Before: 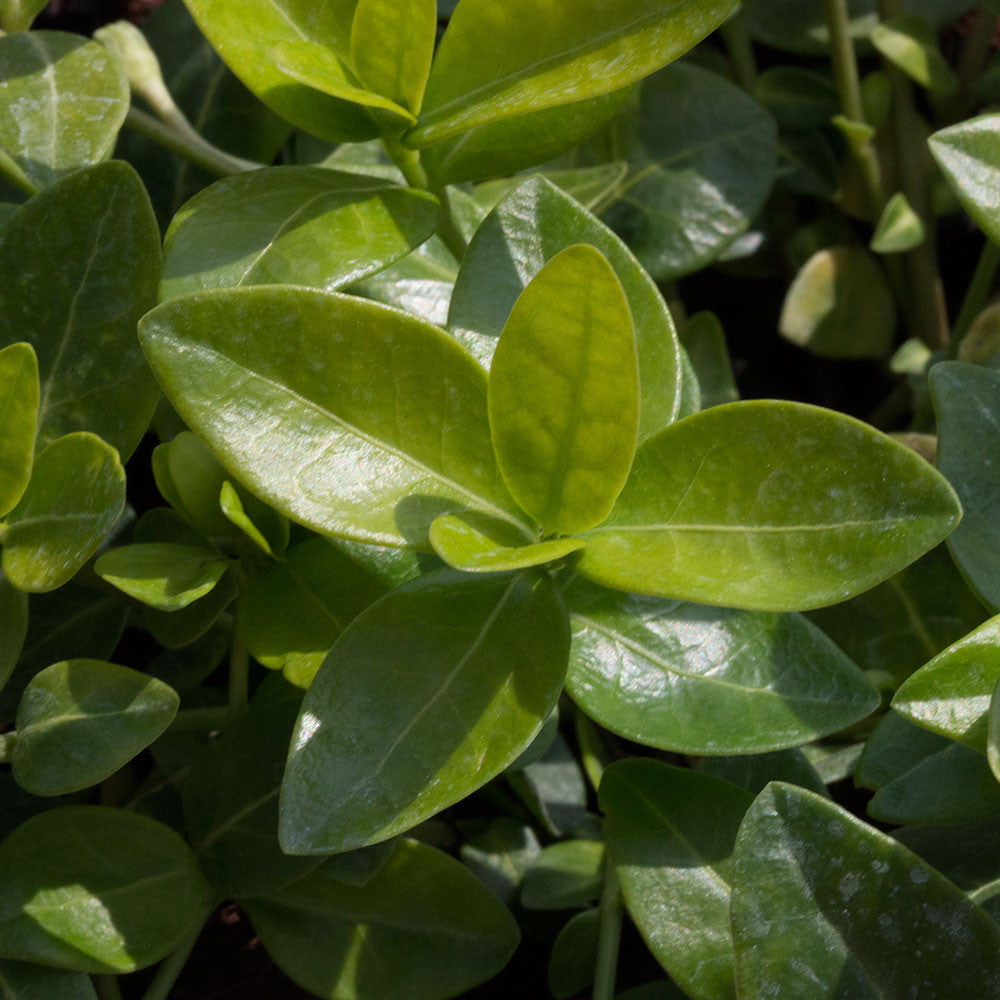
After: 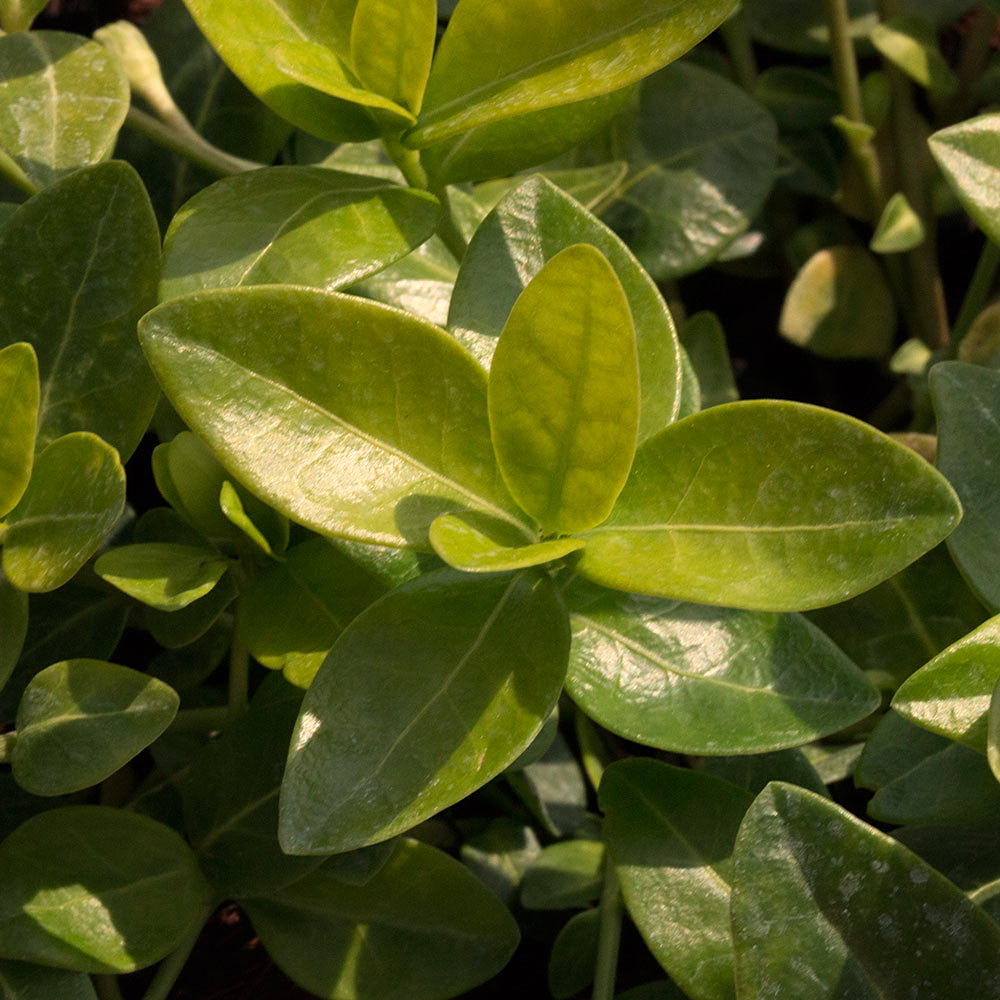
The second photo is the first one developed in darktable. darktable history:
sharpen: amount 0.2
tone curve: curves: ch0 [(0, 0) (0.003, 0.003) (0.011, 0.011) (0.025, 0.026) (0.044, 0.046) (0.069, 0.071) (0.1, 0.103) (0.136, 0.14) (0.177, 0.183) (0.224, 0.231) (0.277, 0.286) (0.335, 0.346) (0.399, 0.412) (0.468, 0.483) (0.543, 0.56) (0.623, 0.643) (0.709, 0.732) (0.801, 0.826) (0.898, 0.917) (1, 1)], preserve colors none
white balance: red 1.123, blue 0.83
